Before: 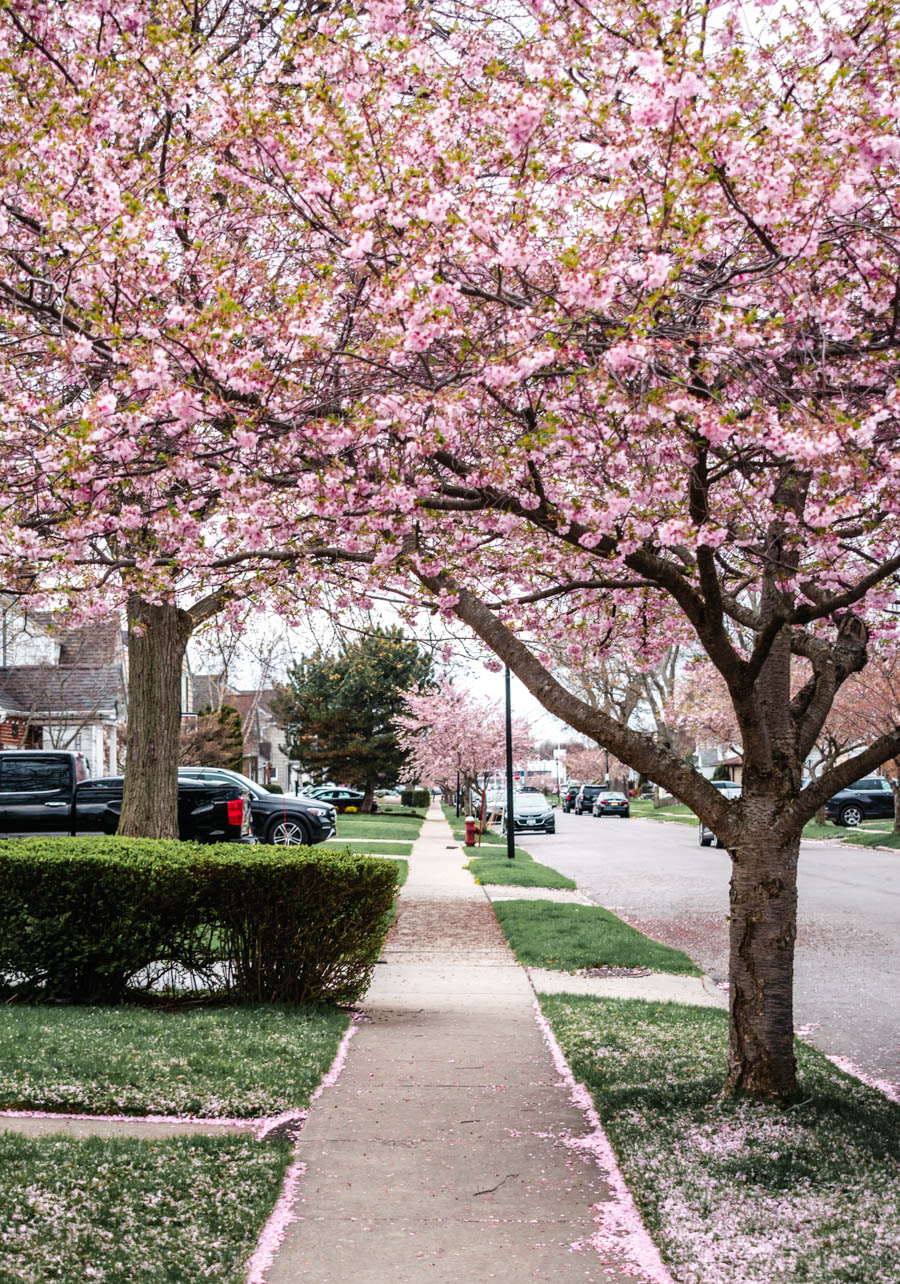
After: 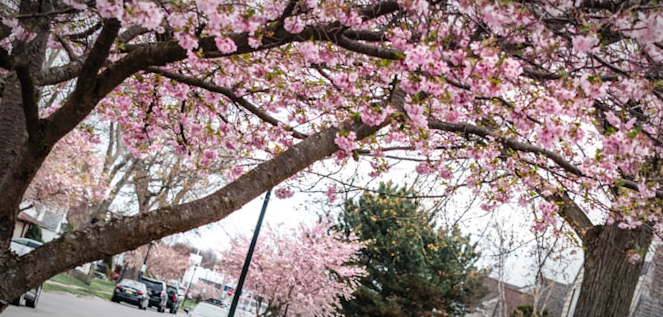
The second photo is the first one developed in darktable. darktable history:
vignetting: fall-off radius 60%, automatic ratio true
crop and rotate: angle 16.12°, top 30.835%, bottom 35.653%
